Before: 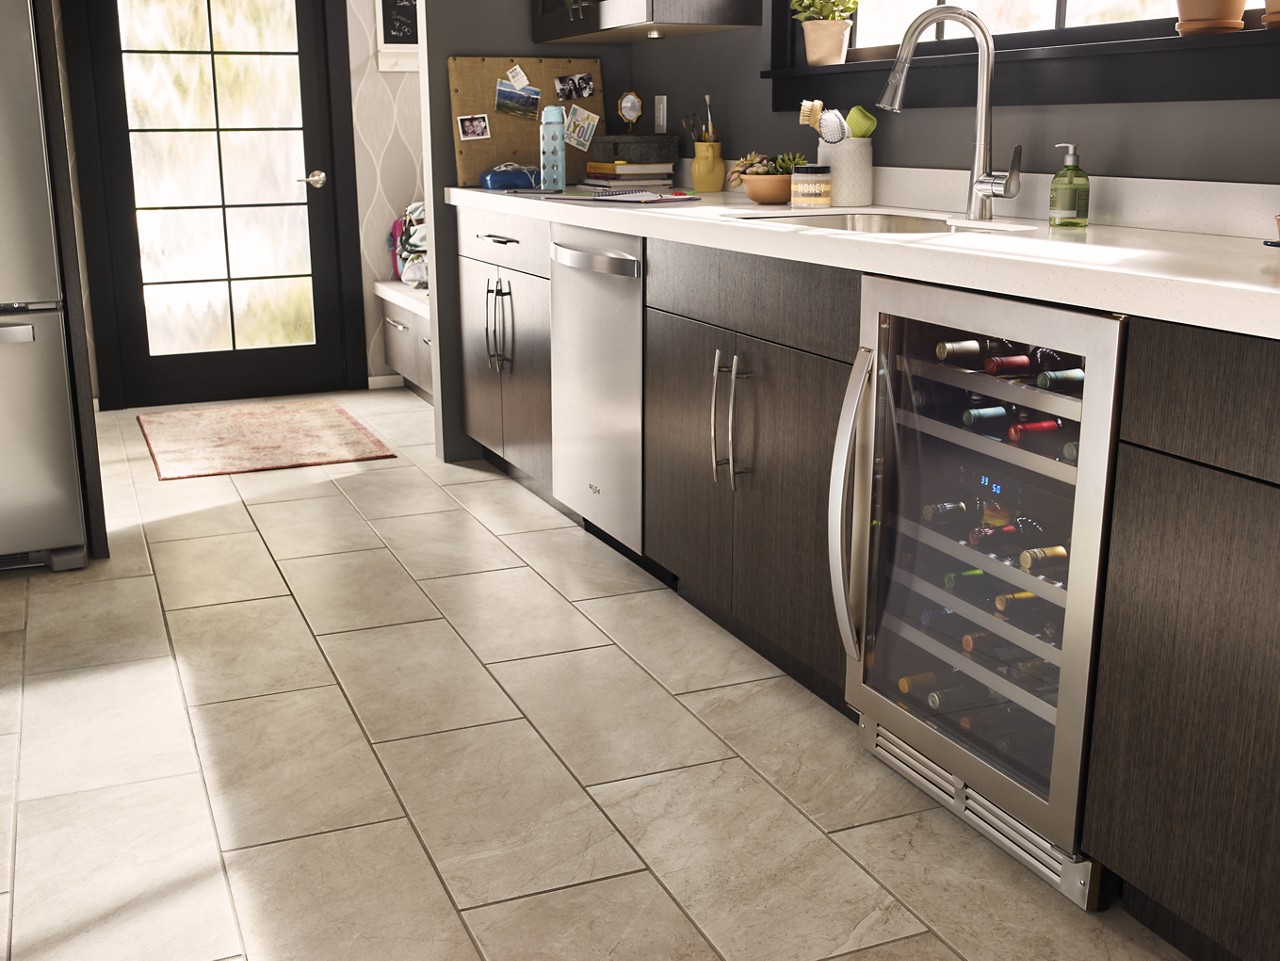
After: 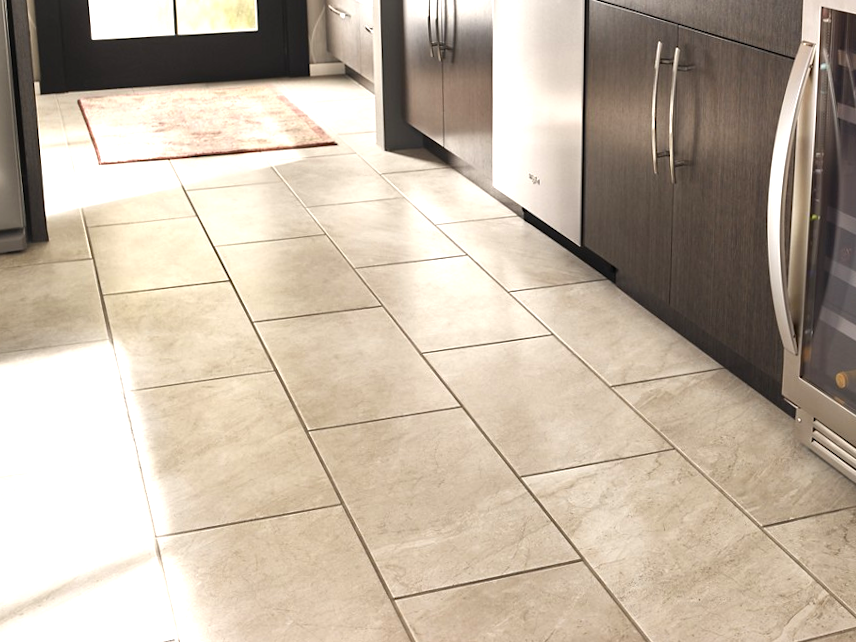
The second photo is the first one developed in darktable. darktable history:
crop and rotate: angle -0.82°, left 3.85%, top 31.828%, right 27.992%
exposure: black level correction 0, exposure 0.7 EV, compensate exposure bias true, compensate highlight preservation false
